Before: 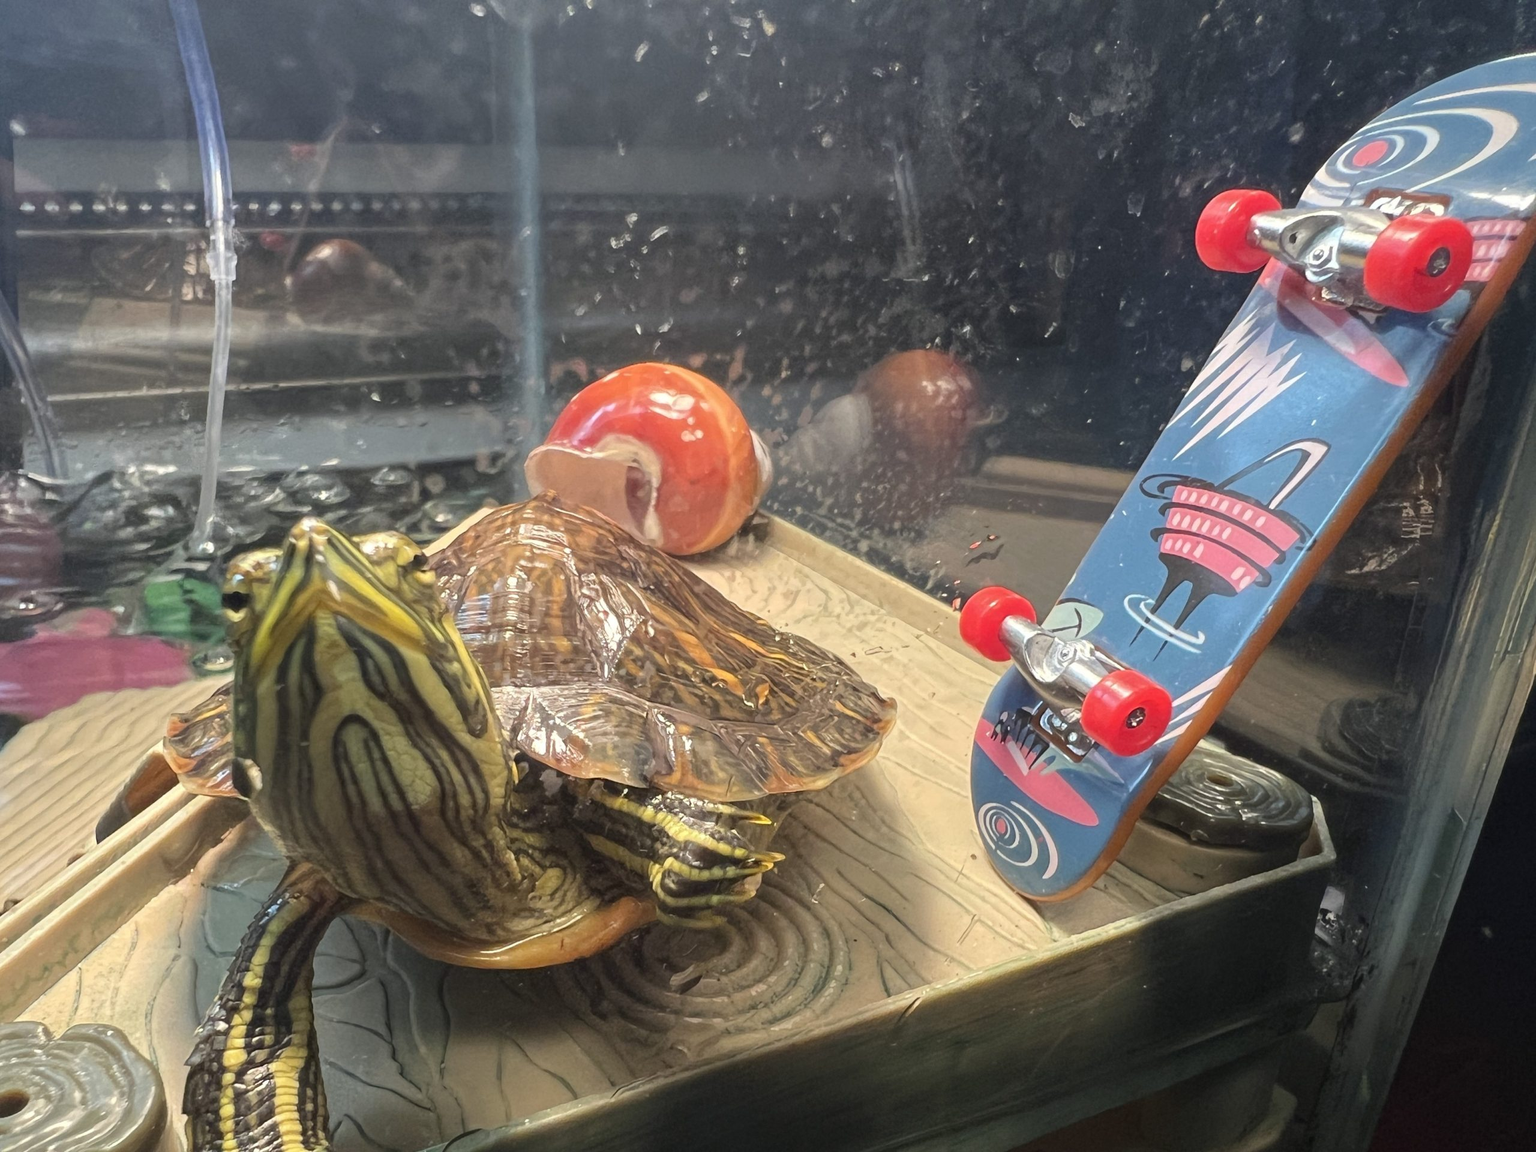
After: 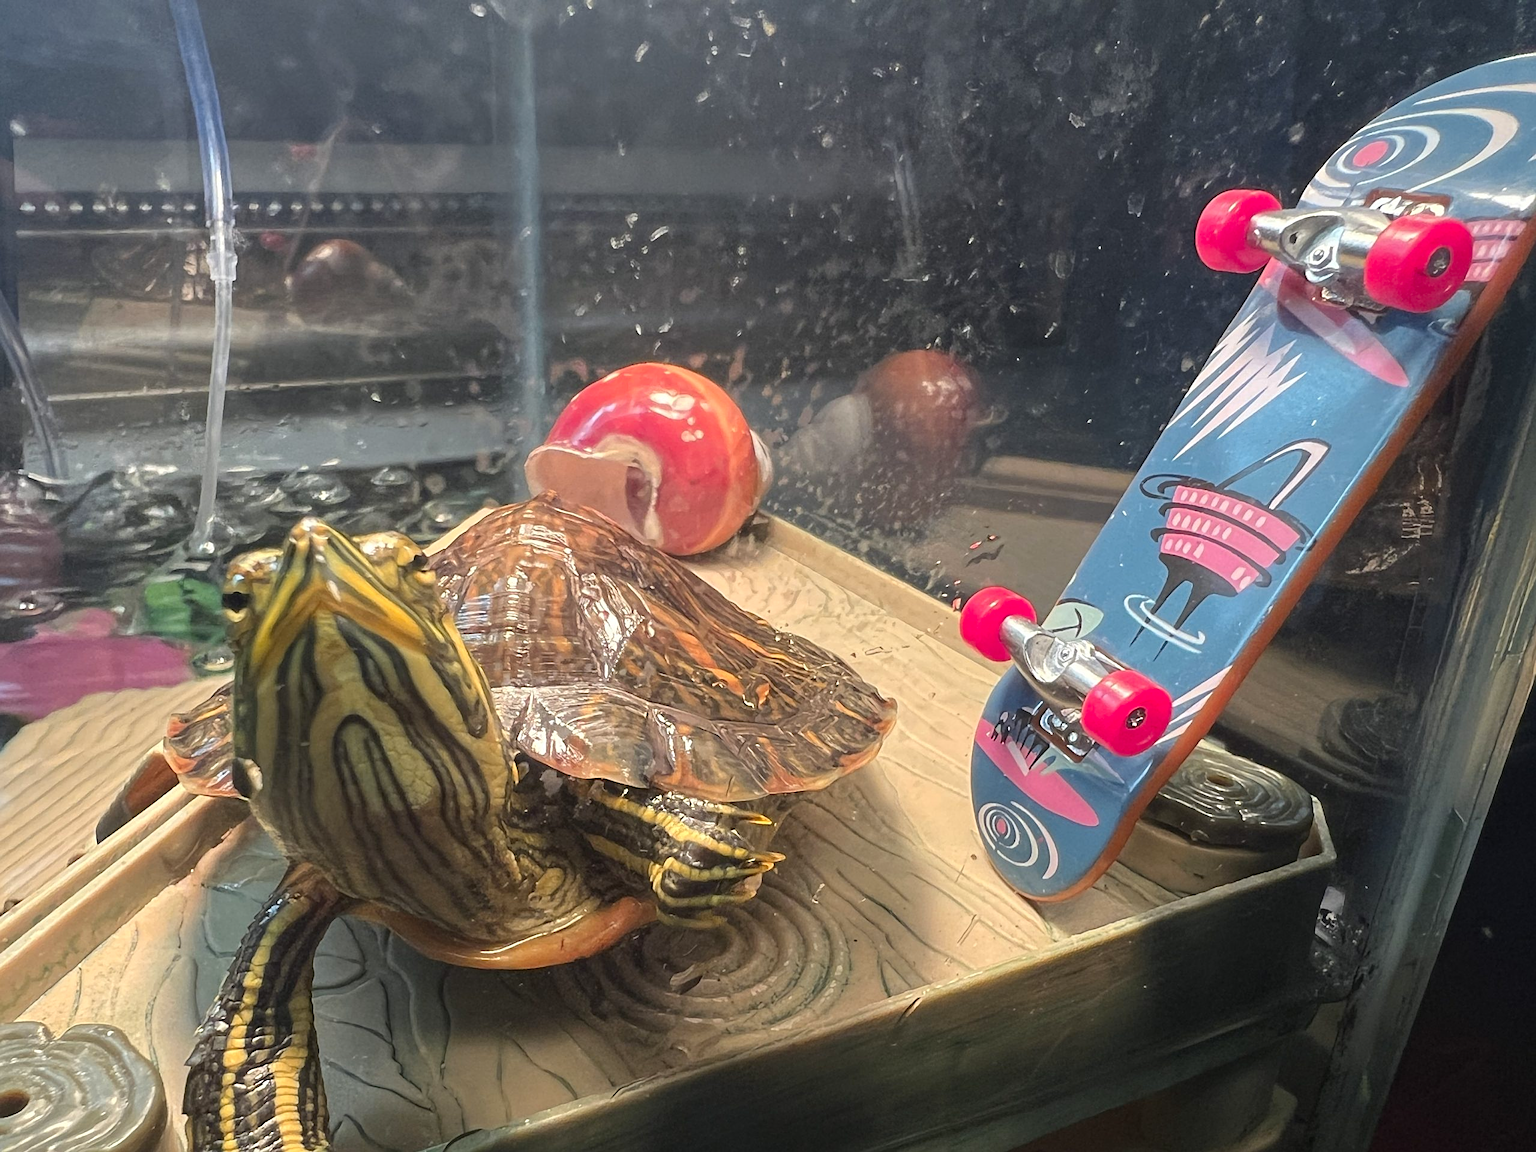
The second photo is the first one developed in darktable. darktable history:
color zones: curves: ch1 [(0.239, 0.552) (0.75, 0.5)]; ch2 [(0.25, 0.462) (0.749, 0.457)], mix 25.94%
sharpen: on, module defaults
